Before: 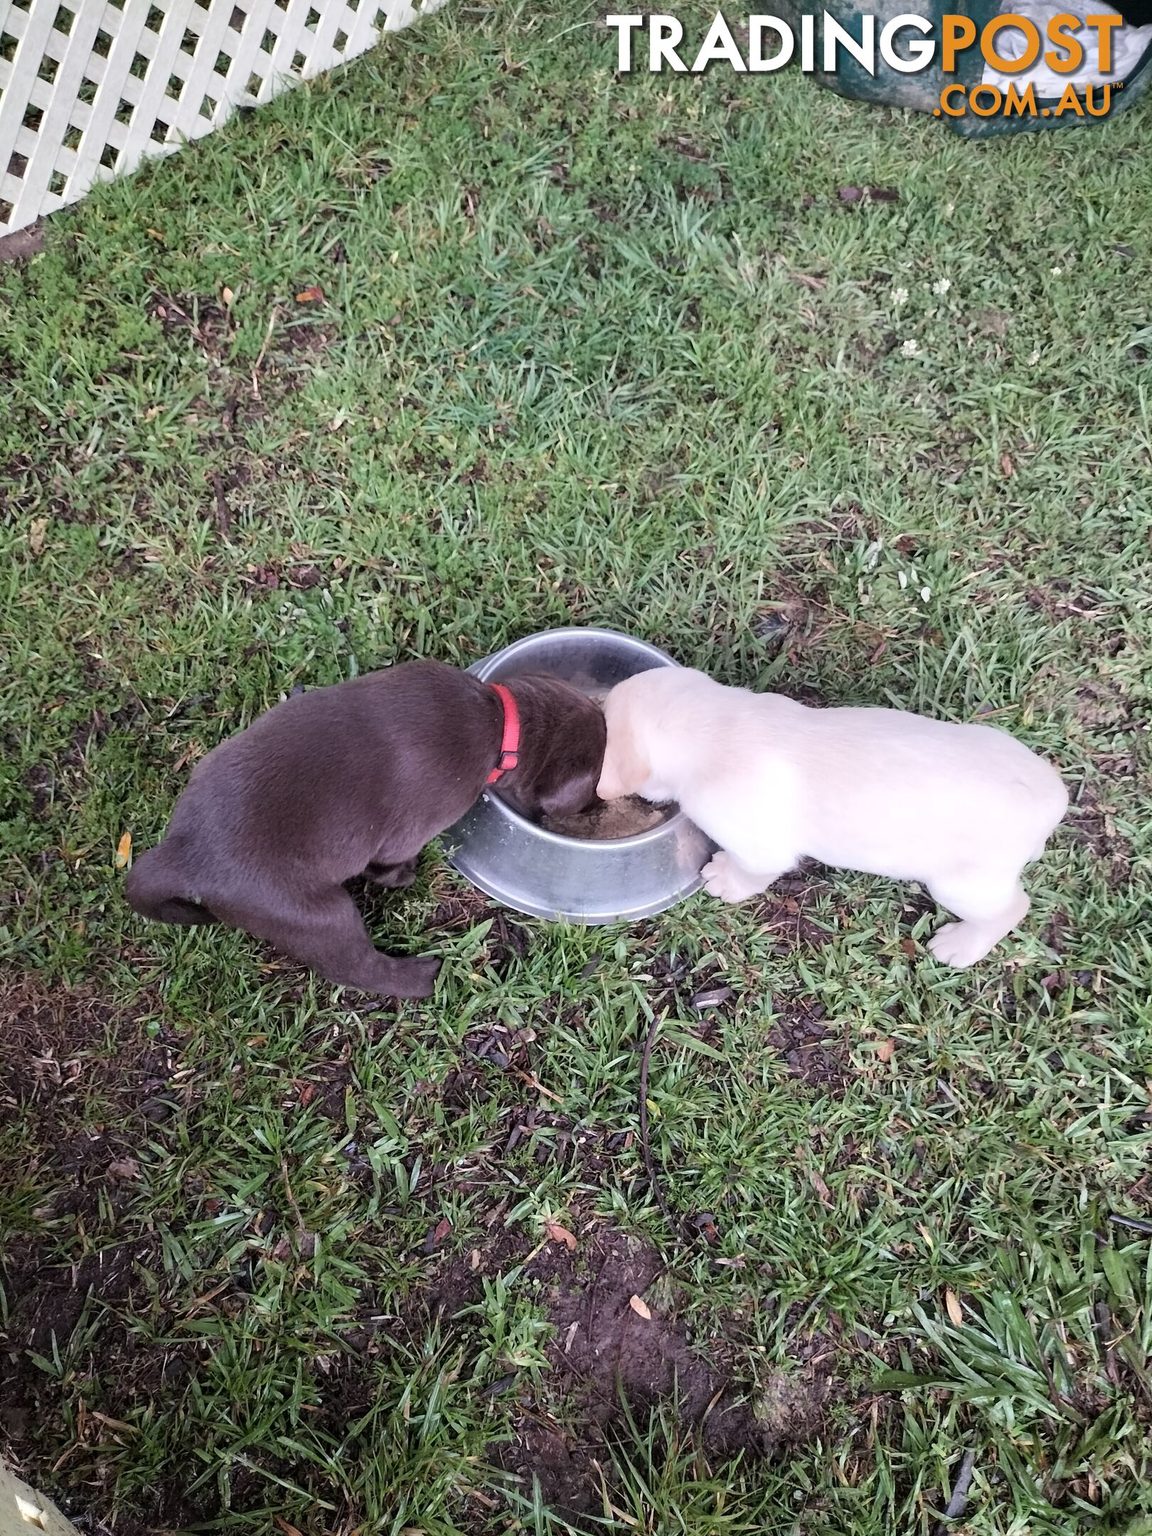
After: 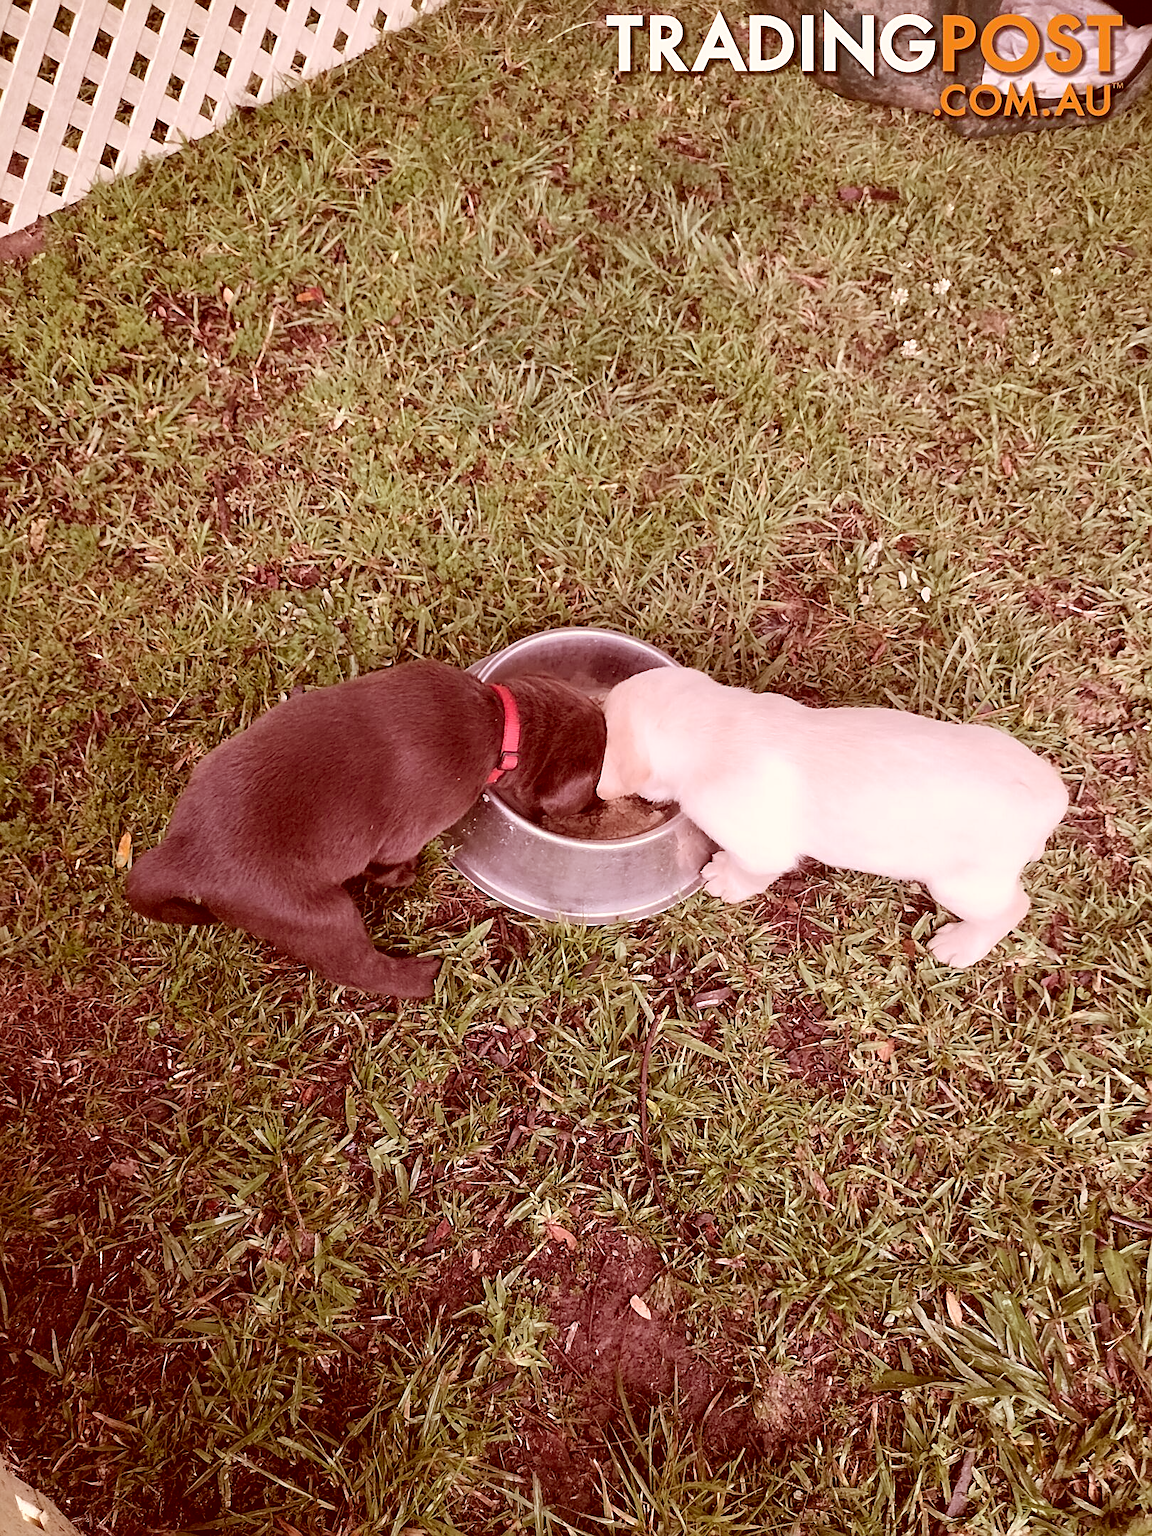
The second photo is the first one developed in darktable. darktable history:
color correction: highlights a* 9.18, highlights b* 8.85, shadows a* 39.5, shadows b* 39.92, saturation 0.82
sharpen: amount 0.495
